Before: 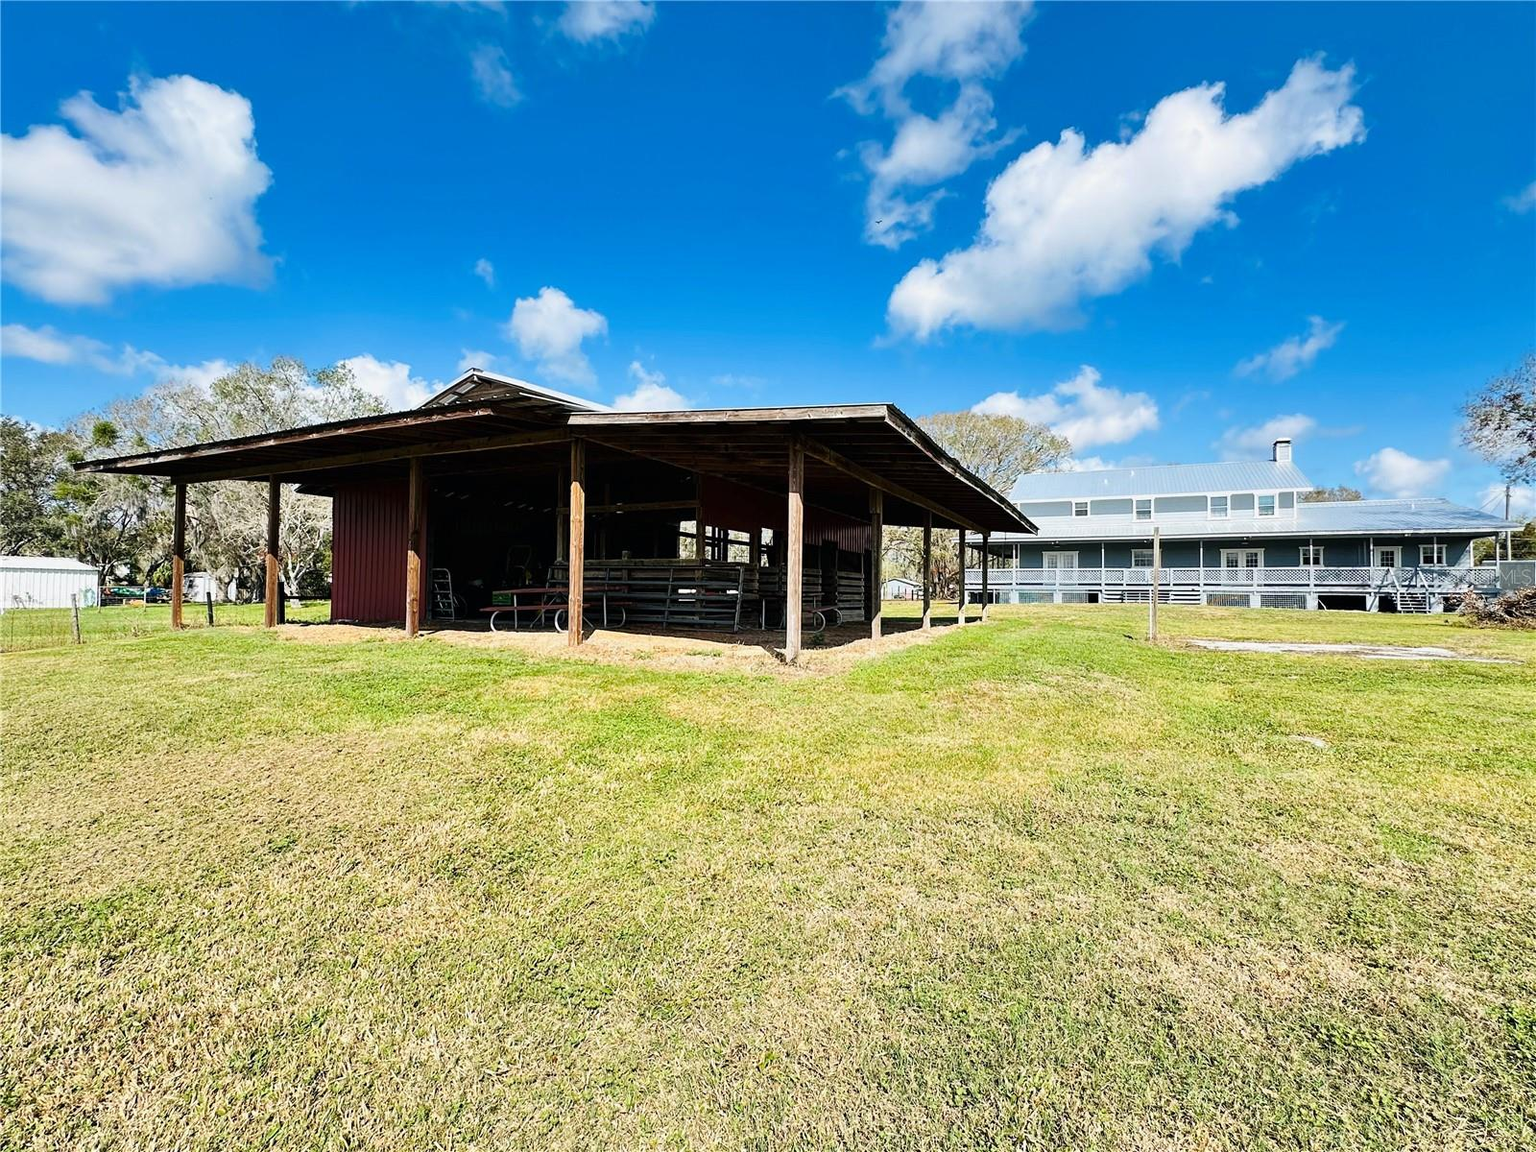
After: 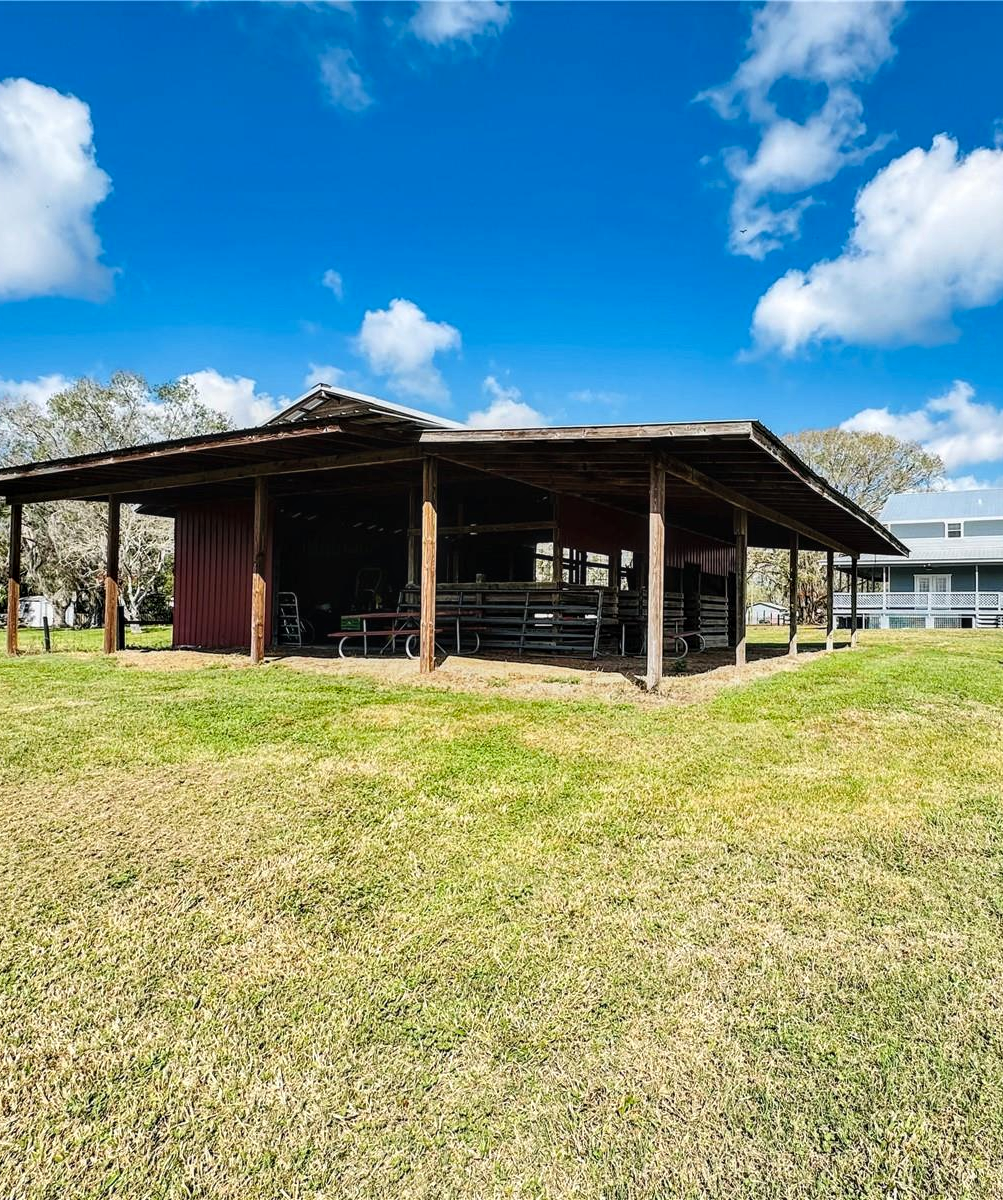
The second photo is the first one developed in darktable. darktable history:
crop: left 10.786%, right 26.492%
local contrast: detail 130%
